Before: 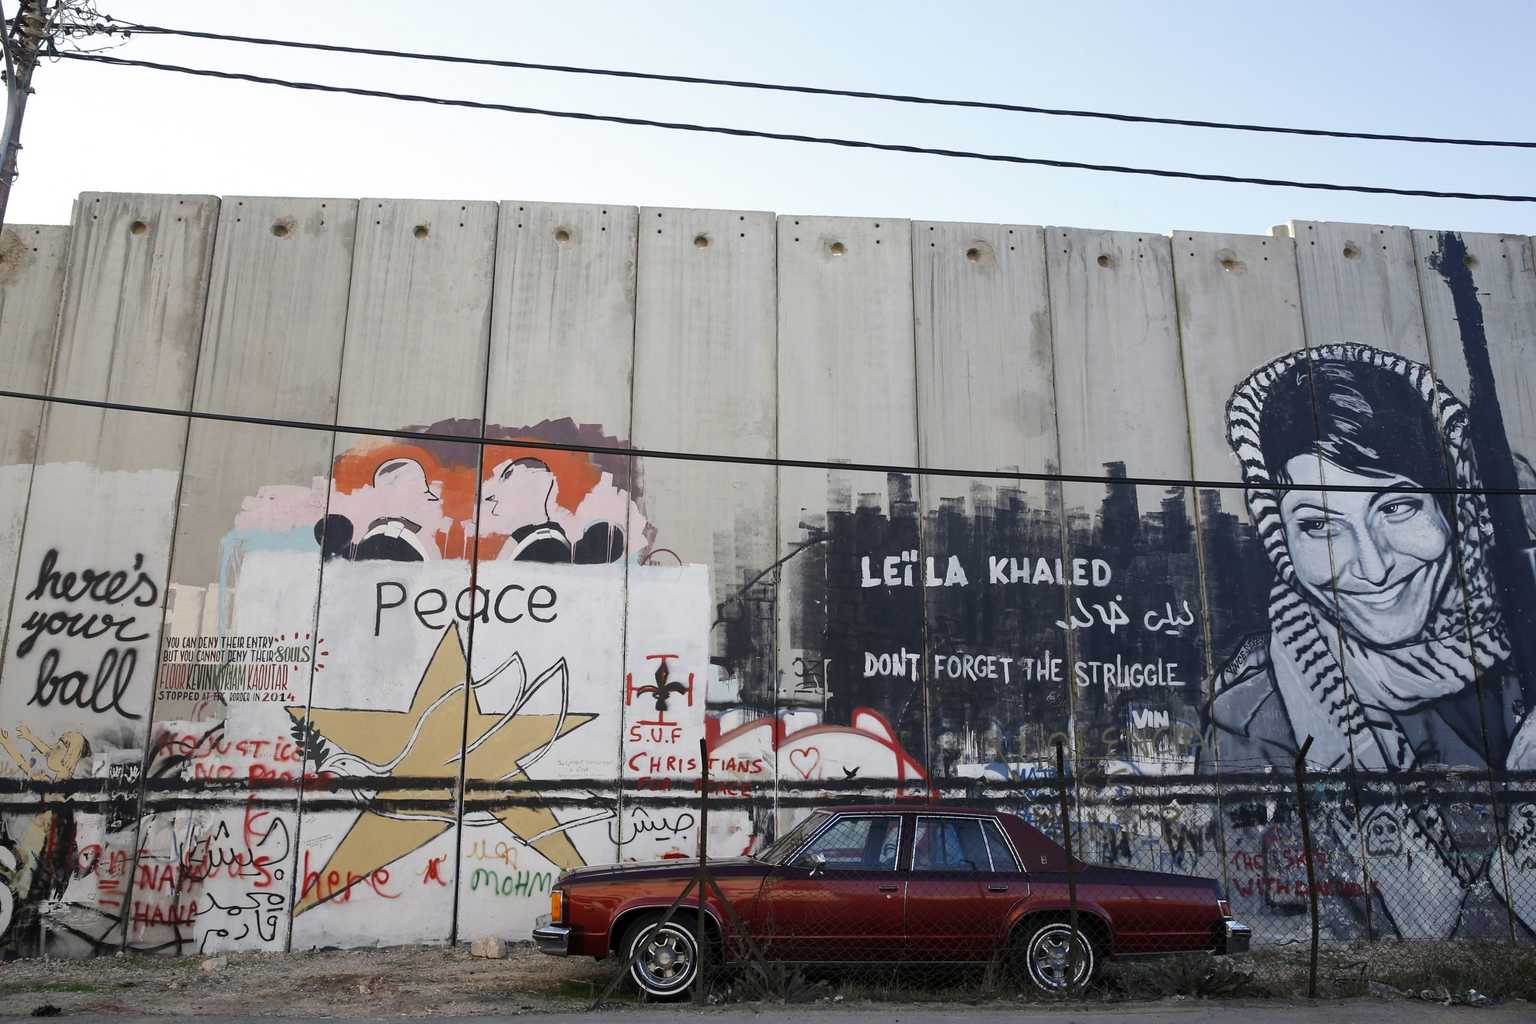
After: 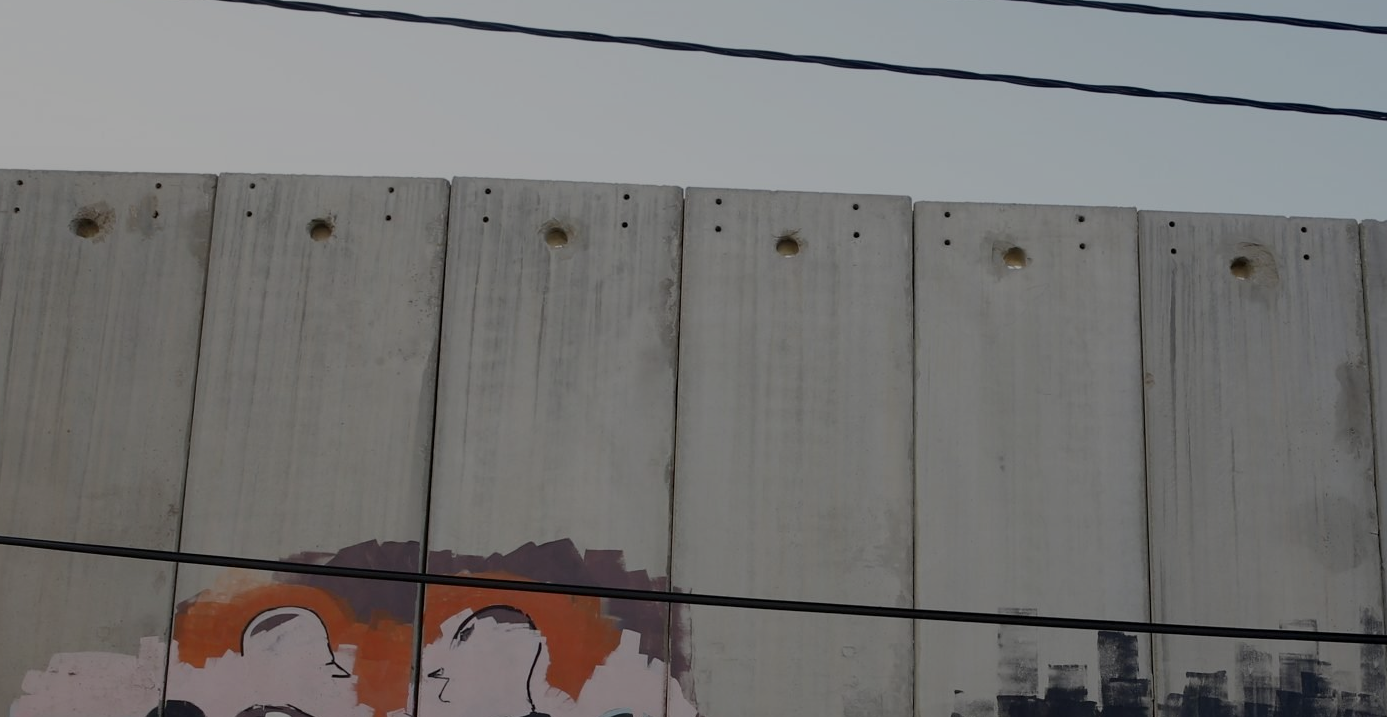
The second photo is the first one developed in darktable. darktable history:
tone equalizer: on, module defaults
haze removal: adaptive false
crop: left 14.912%, top 9.235%, right 30.888%, bottom 48.726%
exposure: exposure -1.426 EV, compensate highlight preservation false
